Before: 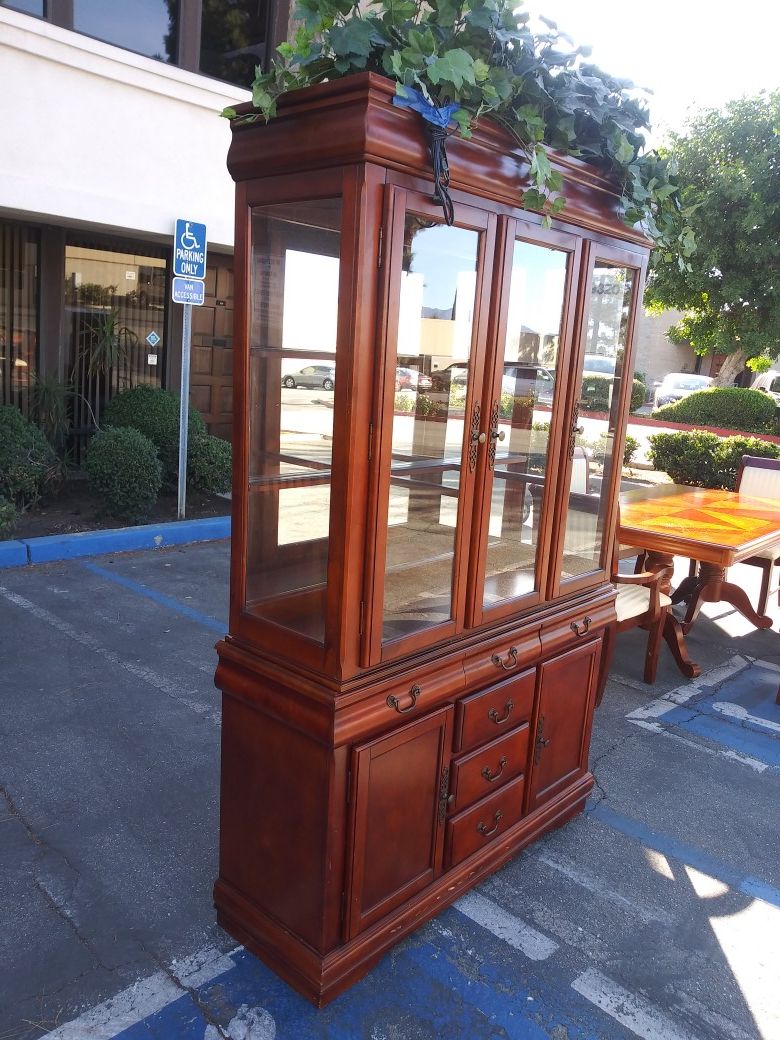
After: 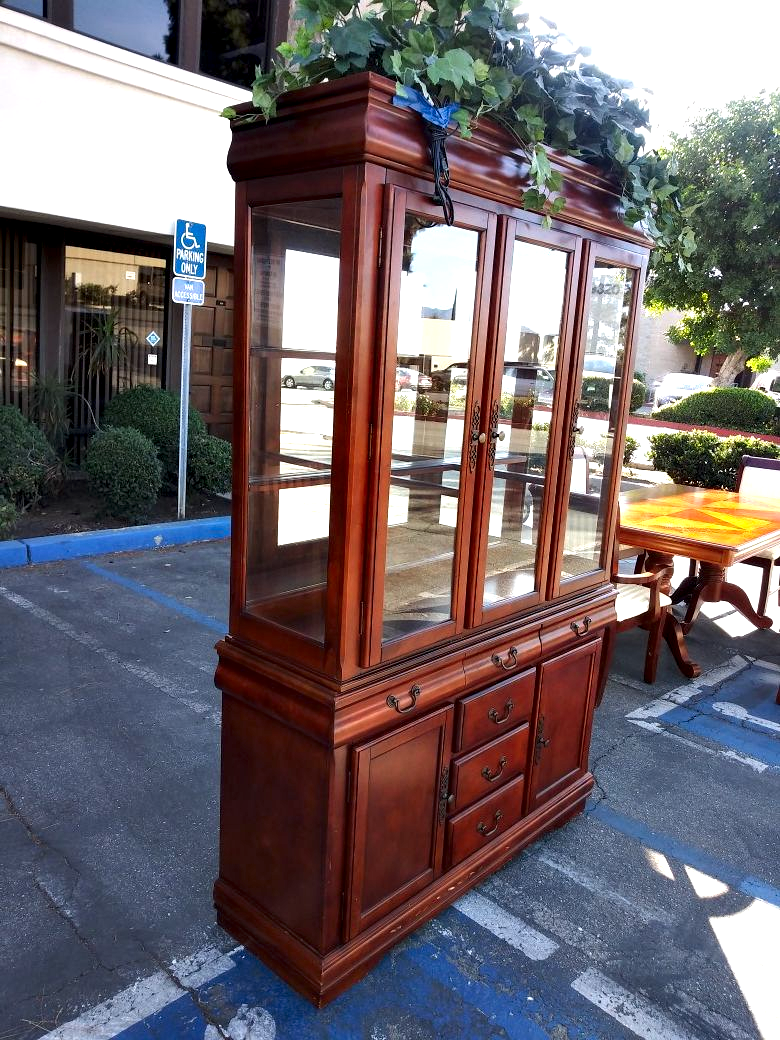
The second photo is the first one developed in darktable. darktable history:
contrast equalizer: octaves 7, y [[0.6 ×6], [0.55 ×6], [0 ×6], [0 ×6], [0 ×6]]
